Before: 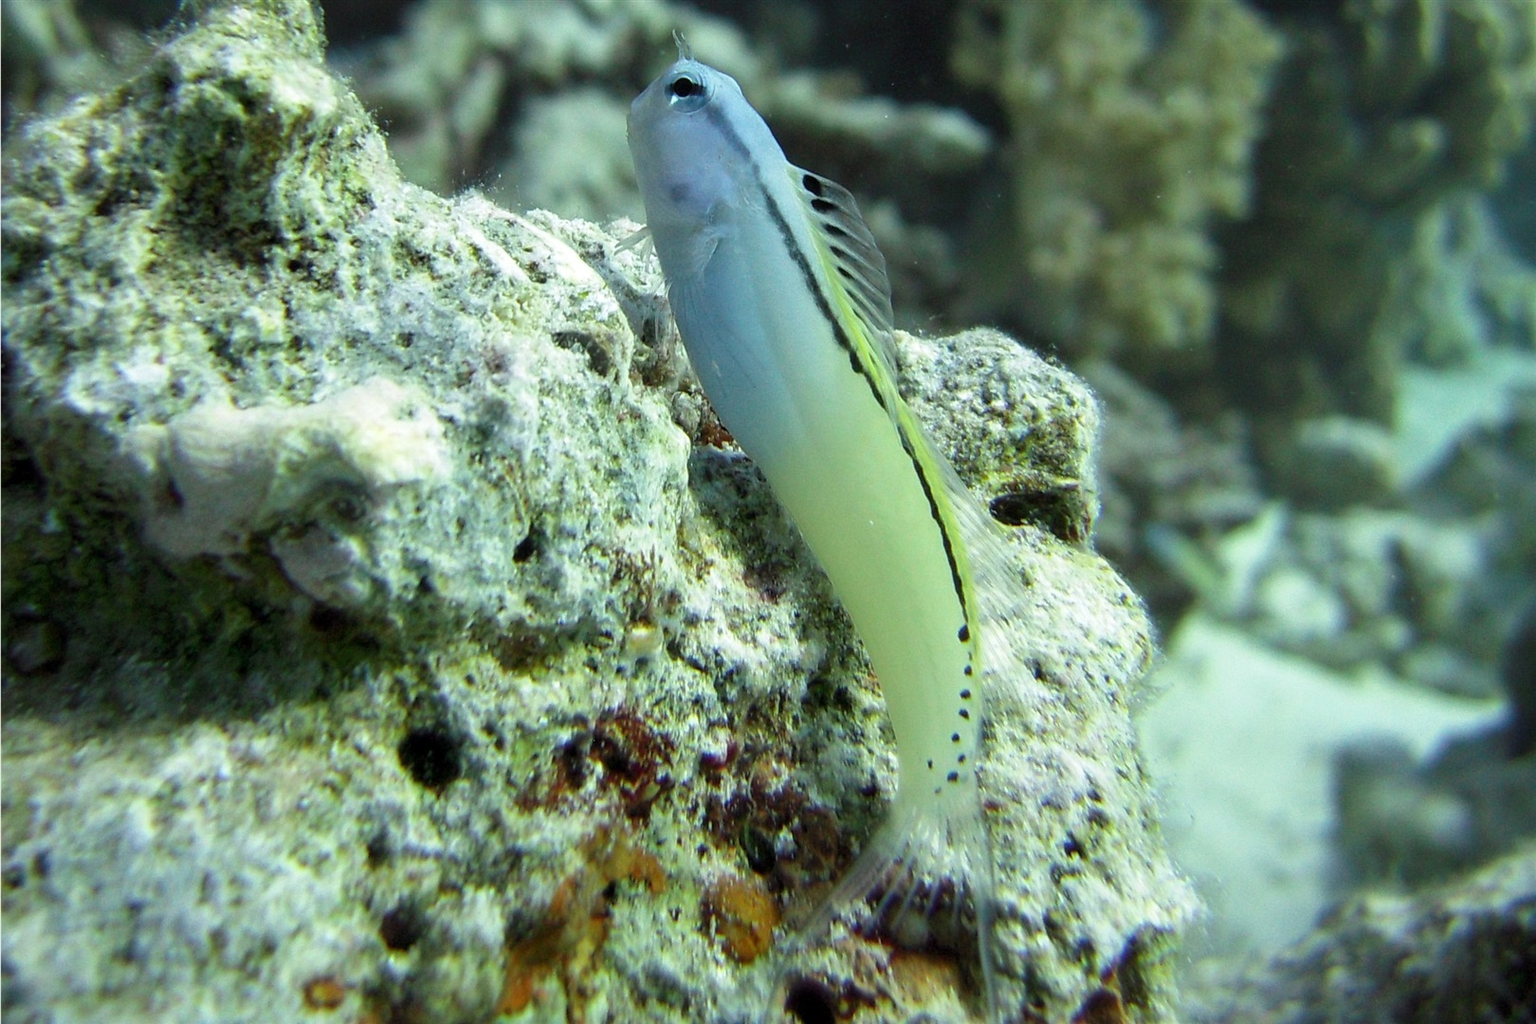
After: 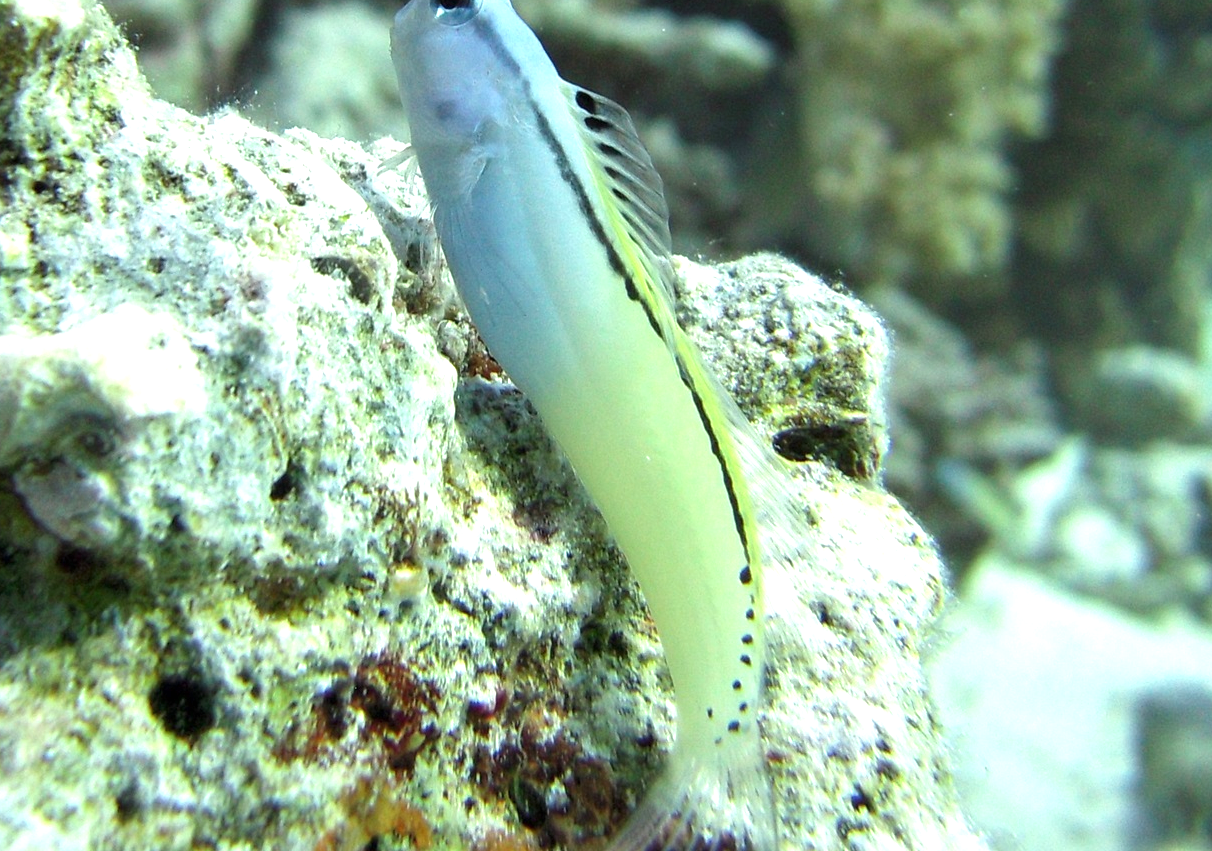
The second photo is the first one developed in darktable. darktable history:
exposure: black level correction 0, exposure 0.7 EV, compensate exposure bias true, compensate highlight preservation false
crop: left 16.768%, top 8.653%, right 8.362%, bottom 12.485%
